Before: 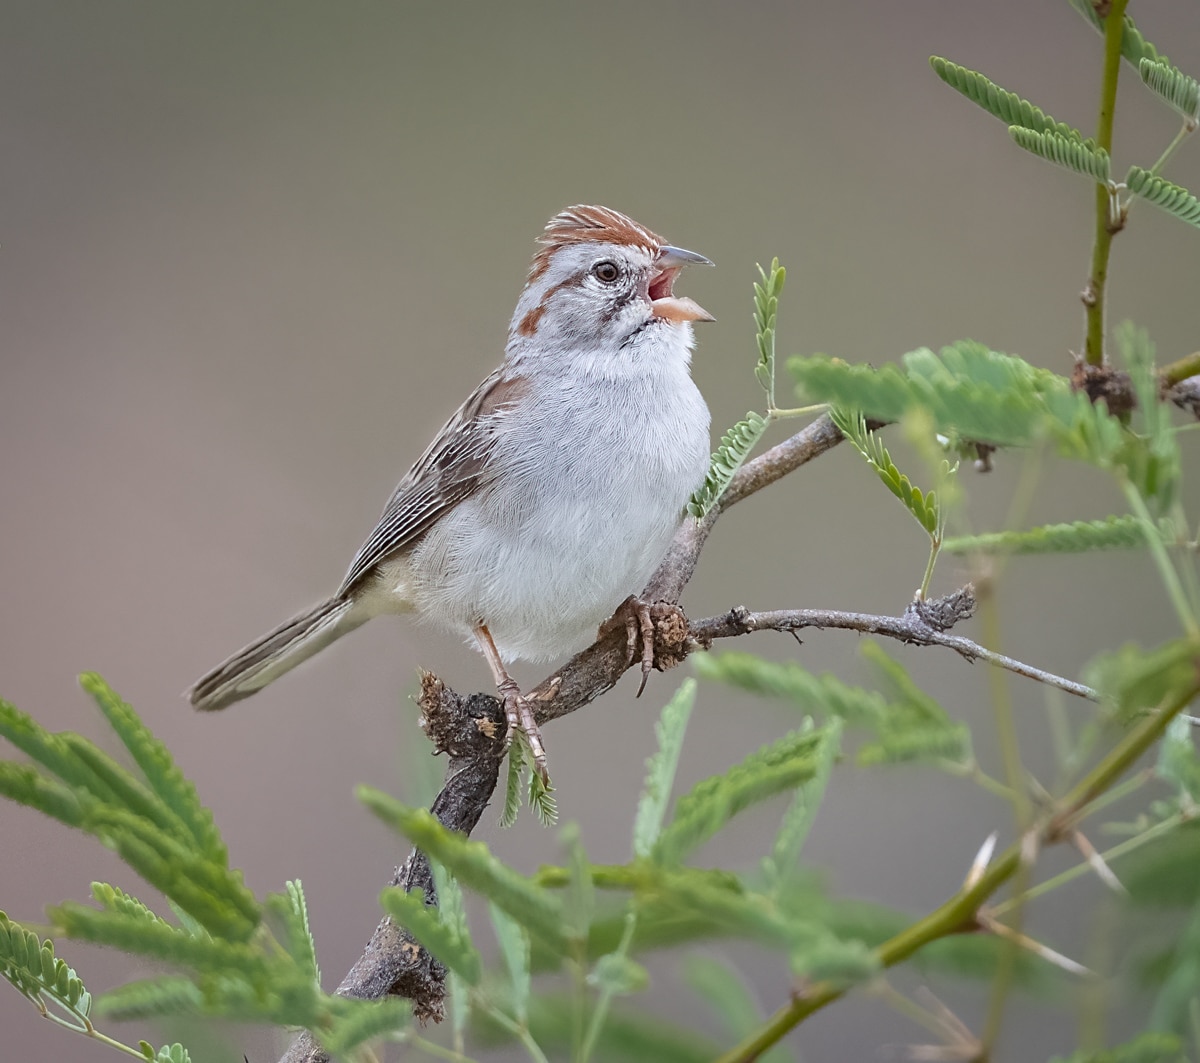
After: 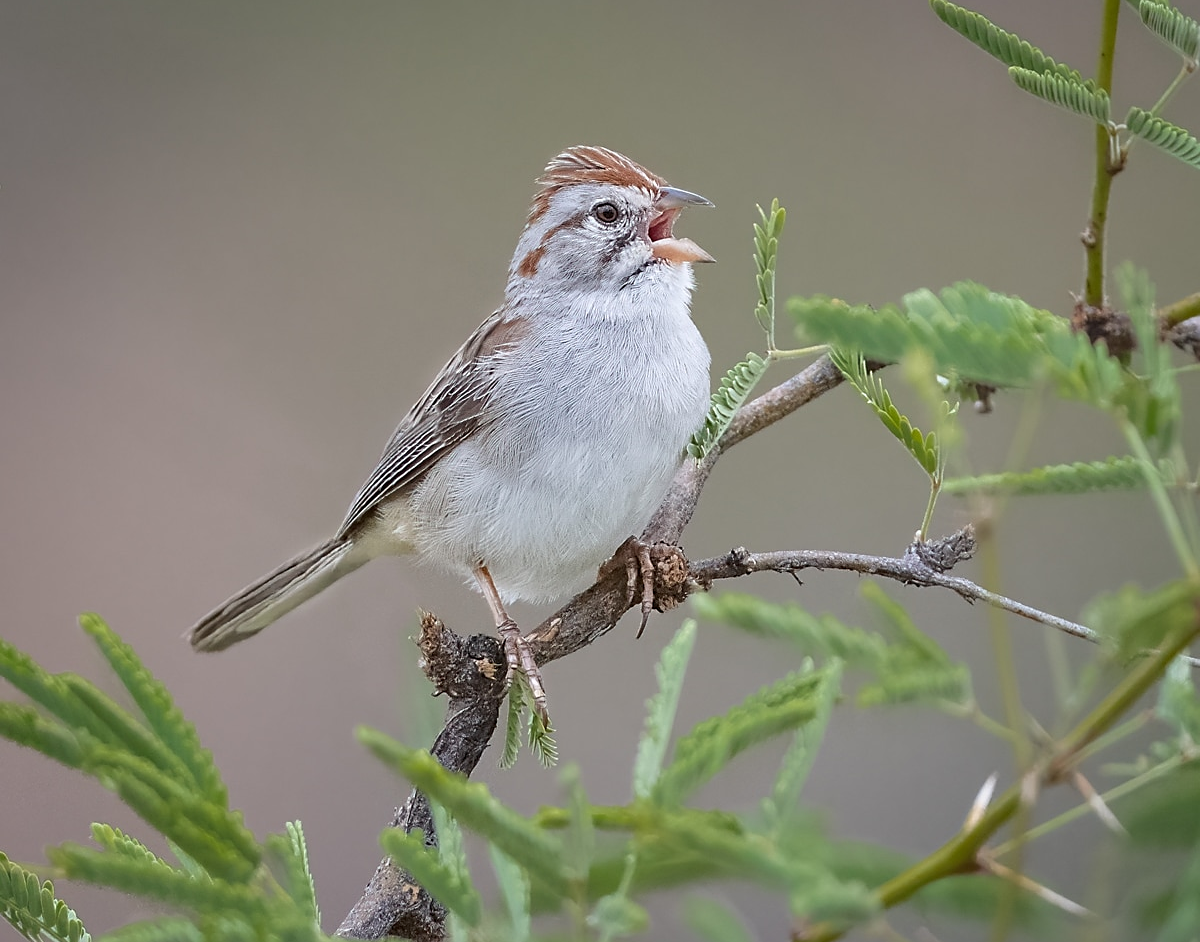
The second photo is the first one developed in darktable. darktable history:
crop and rotate: top 5.613%, bottom 5.677%
sharpen: radius 1.052
